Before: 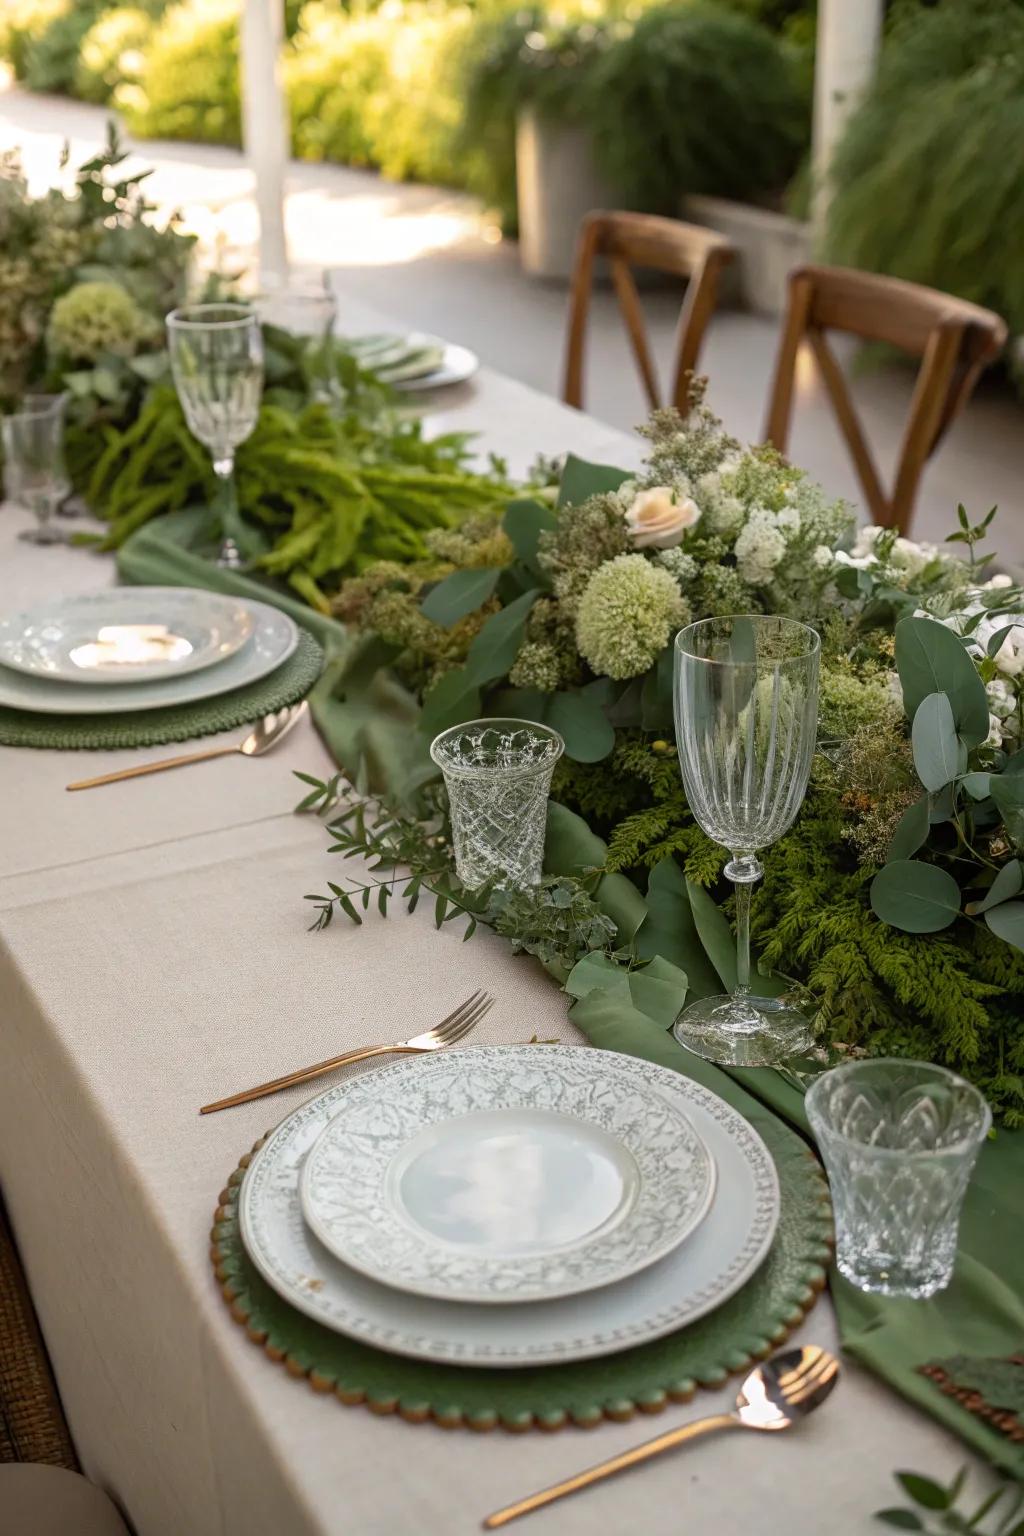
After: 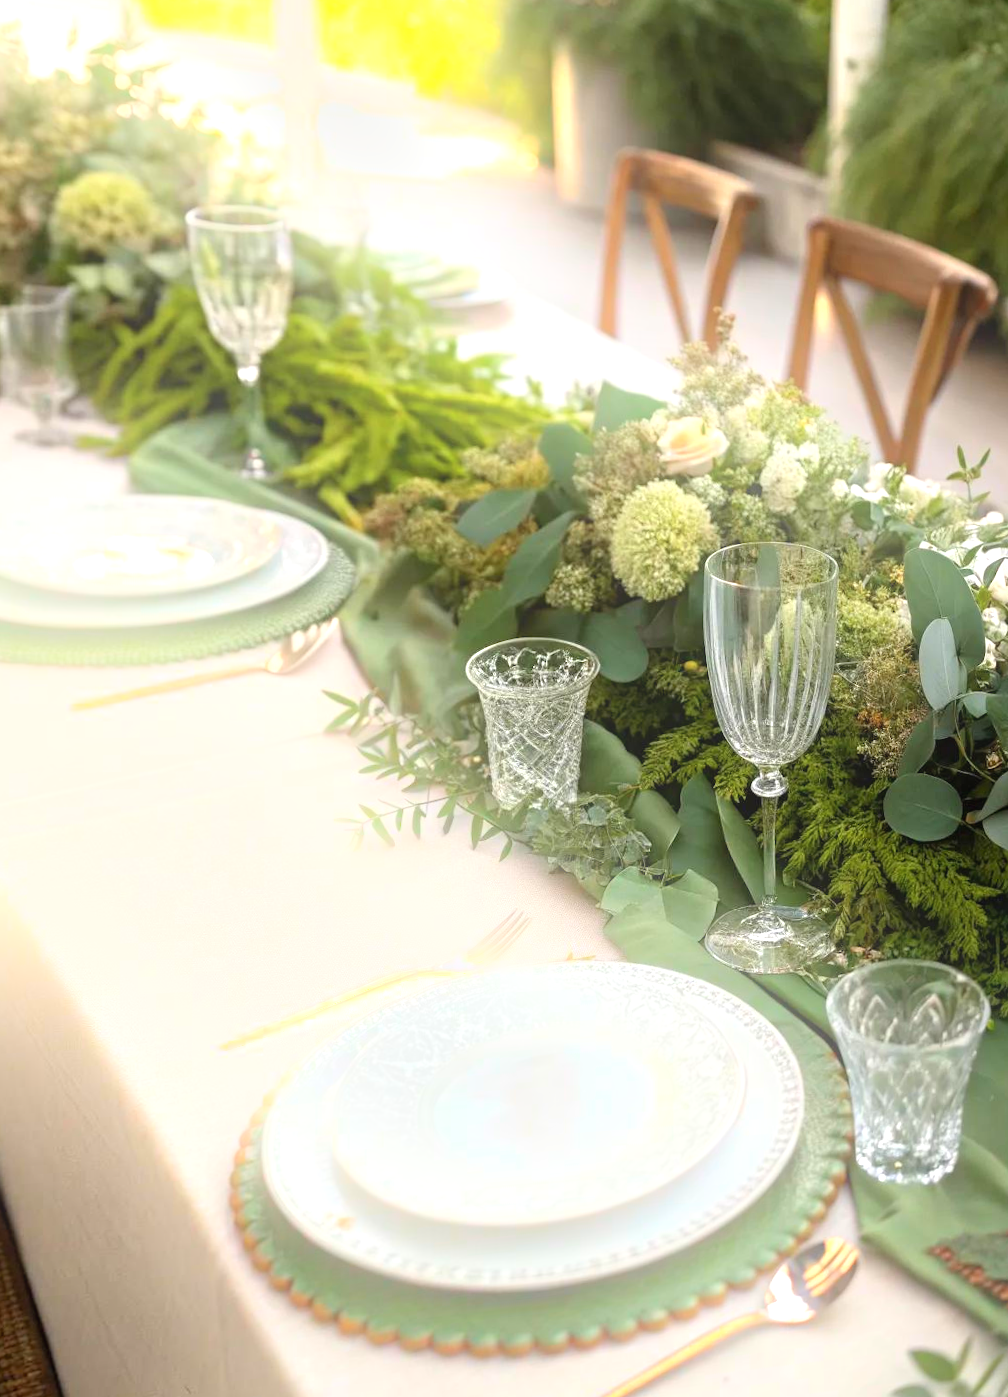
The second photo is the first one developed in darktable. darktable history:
rotate and perspective: rotation -0.013°, lens shift (vertical) -0.027, lens shift (horizontal) 0.178, crop left 0.016, crop right 0.989, crop top 0.082, crop bottom 0.918
exposure: black level correction 0, exposure 1 EV, compensate exposure bias true, compensate highlight preservation false
bloom: on, module defaults
